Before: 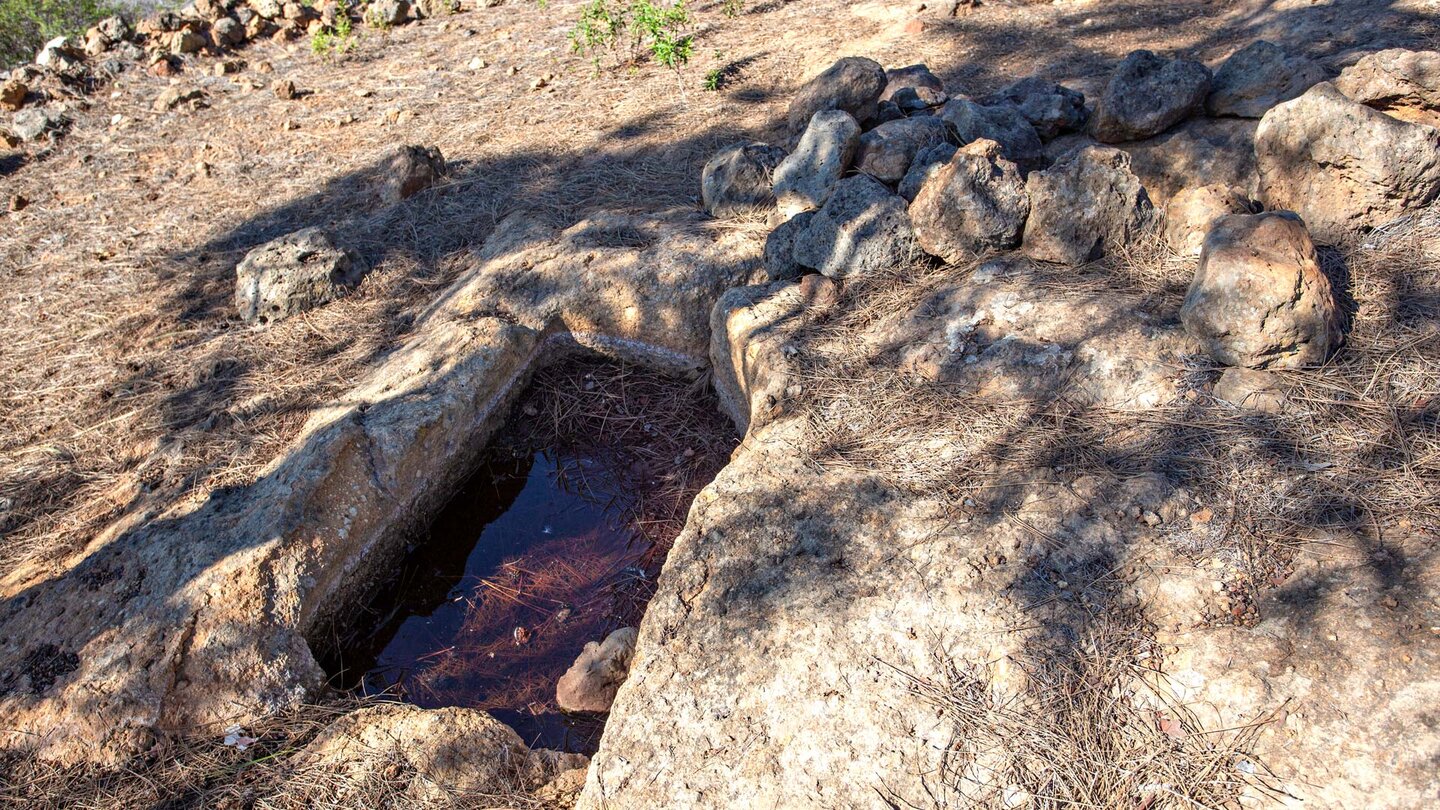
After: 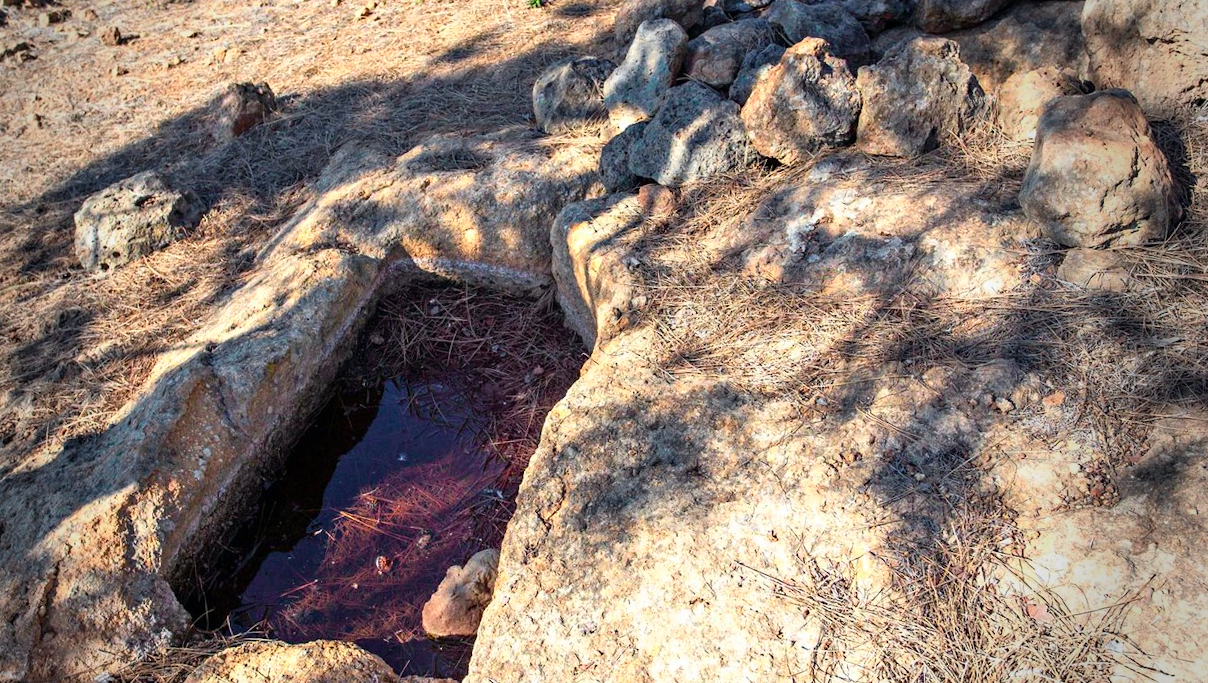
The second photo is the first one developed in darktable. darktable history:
tone curve: curves: ch0 [(0, 0) (0.051, 0.047) (0.102, 0.099) (0.232, 0.249) (0.462, 0.501) (0.698, 0.761) (0.908, 0.946) (1, 1)]; ch1 [(0, 0) (0.339, 0.298) (0.402, 0.363) (0.453, 0.413) (0.485, 0.469) (0.494, 0.493) (0.504, 0.501) (0.525, 0.533) (0.563, 0.591) (0.597, 0.631) (1, 1)]; ch2 [(0, 0) (0.48, 0.48) (0.504, 0.5) (0.539, 0.554) (0.59, 0.628) (0.642, 0.682) (0.824, 0.815) (1, 1)], color space Lab, independent channels, preserve colors none
vignetting: fall-off start 68.69%, fall-off radius 28.86%, brightness -0.4, saturation -0.299, center (-0.078, 0.067), width/height ratio 0.992, shape 0.86
crop and rotate: angle 3.88°, left 6.125%, top 5.711%
